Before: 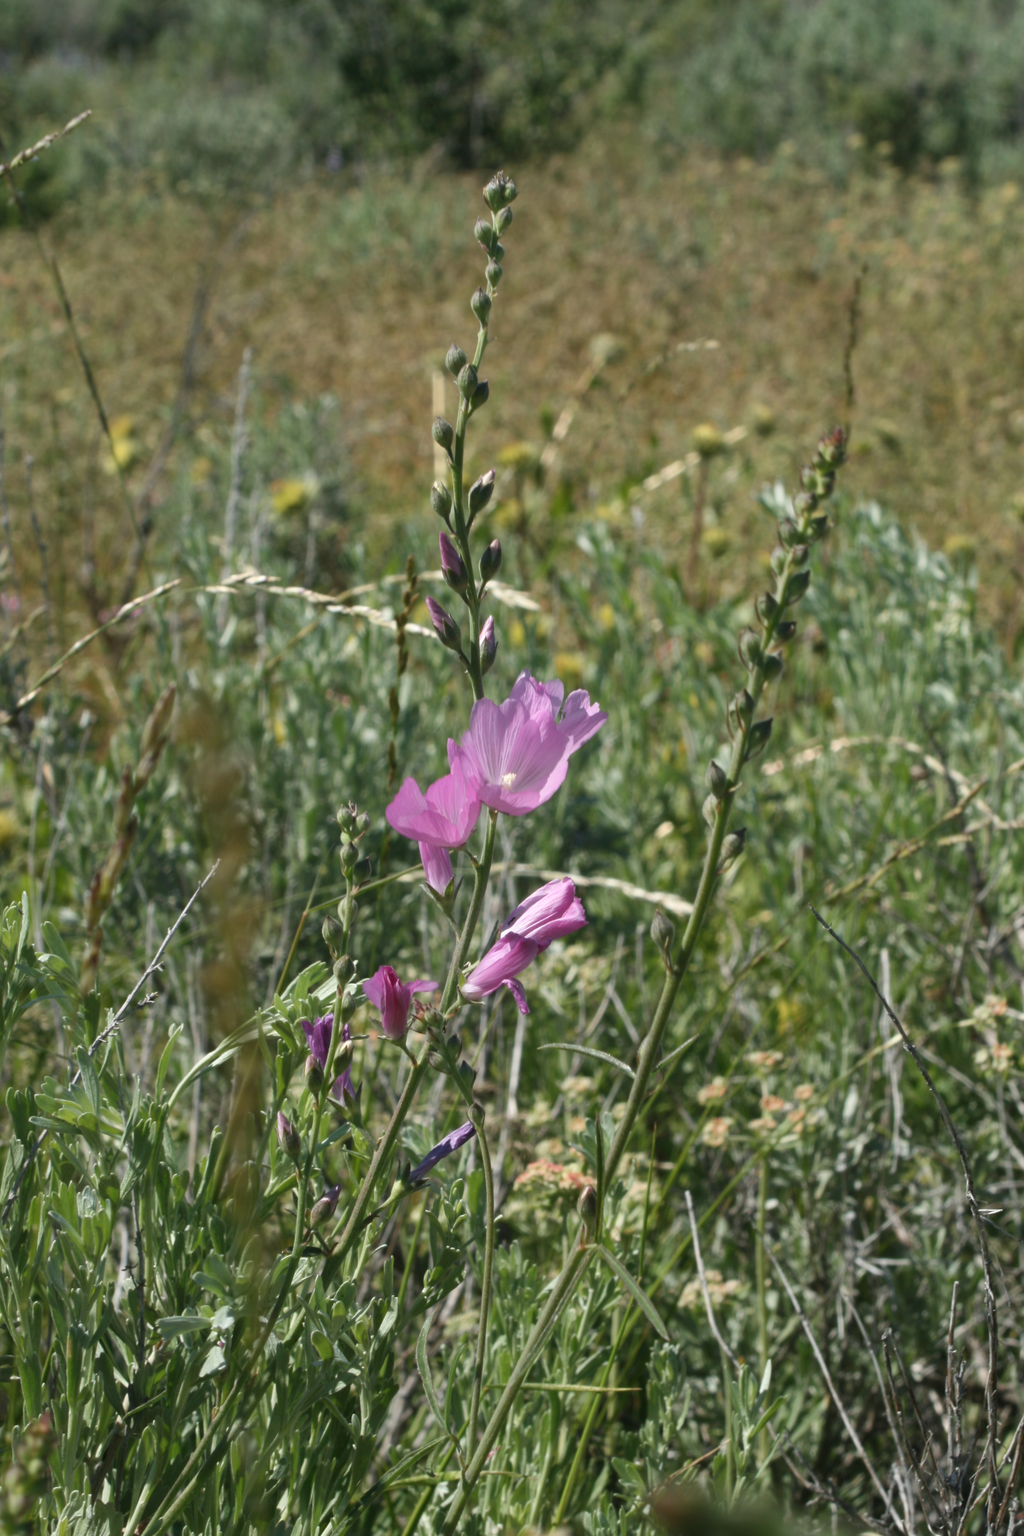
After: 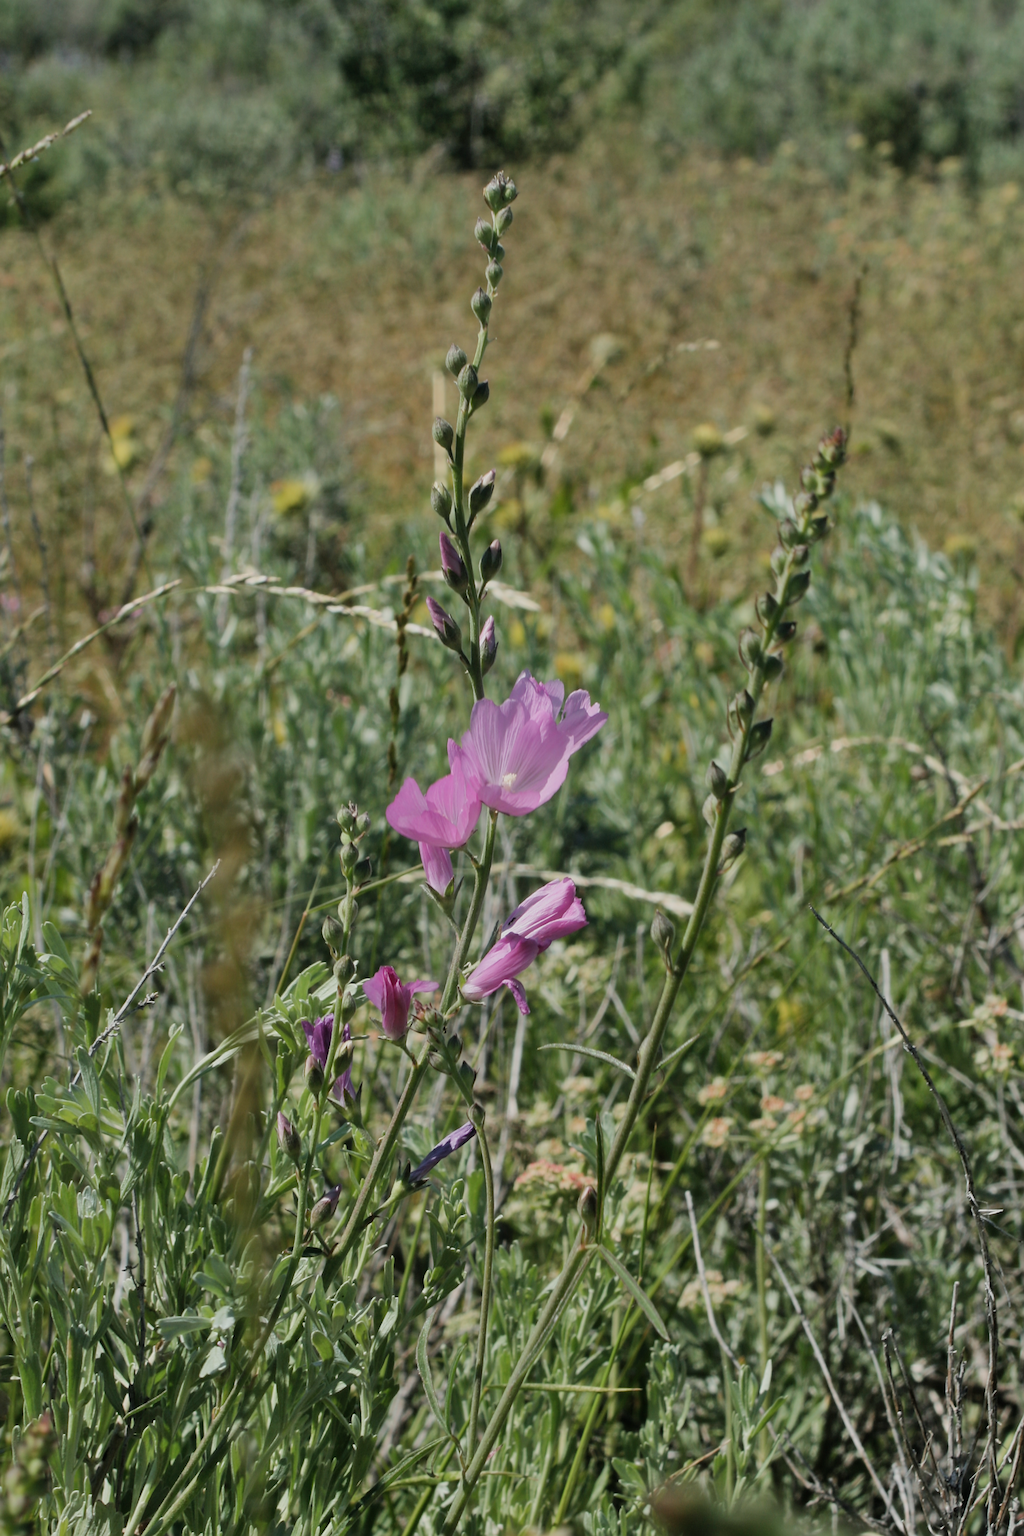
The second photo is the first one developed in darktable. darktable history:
shadows and highlights: soften with gaussian
filmic rgb: black relative exposure -7.65 EV, white relative exposure 4.56 EV, hardness 3.61
sharpen: on, module defaults
